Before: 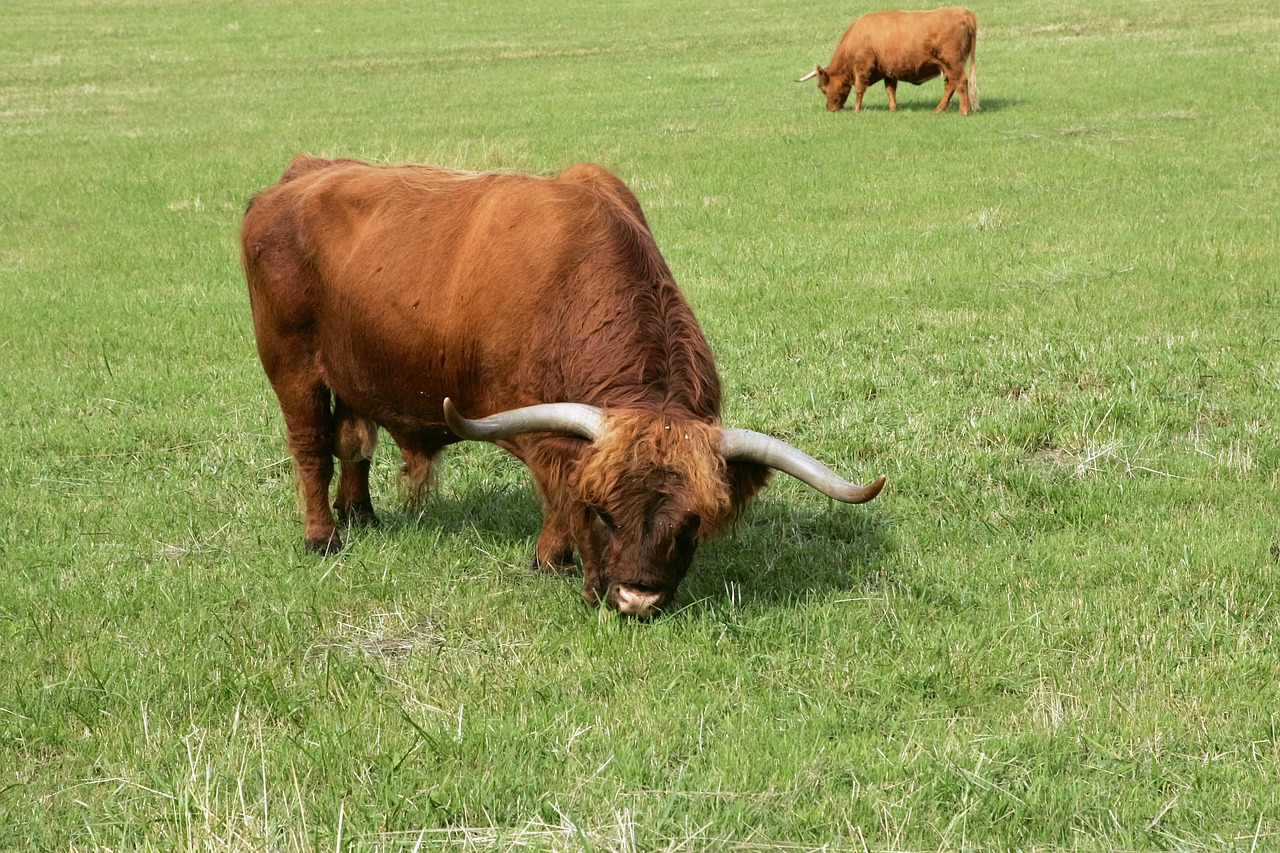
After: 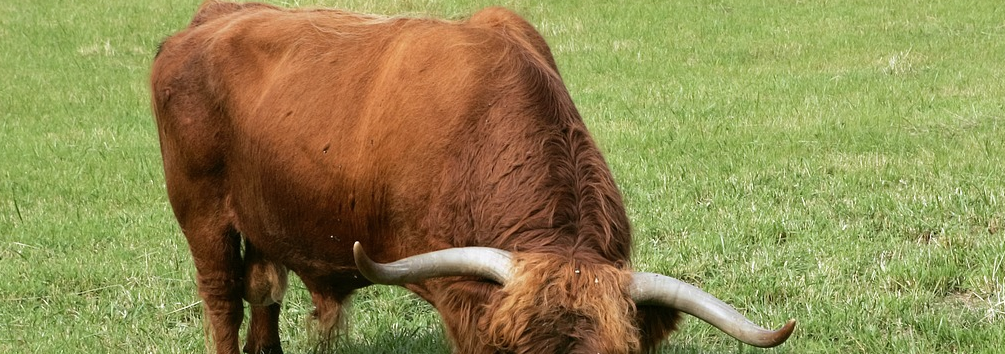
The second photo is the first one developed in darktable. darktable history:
crop: left 7.036%, top 18.398%, right 14.379%, bottom 40.043%
contrast brightness saturation: saturation -0.05
